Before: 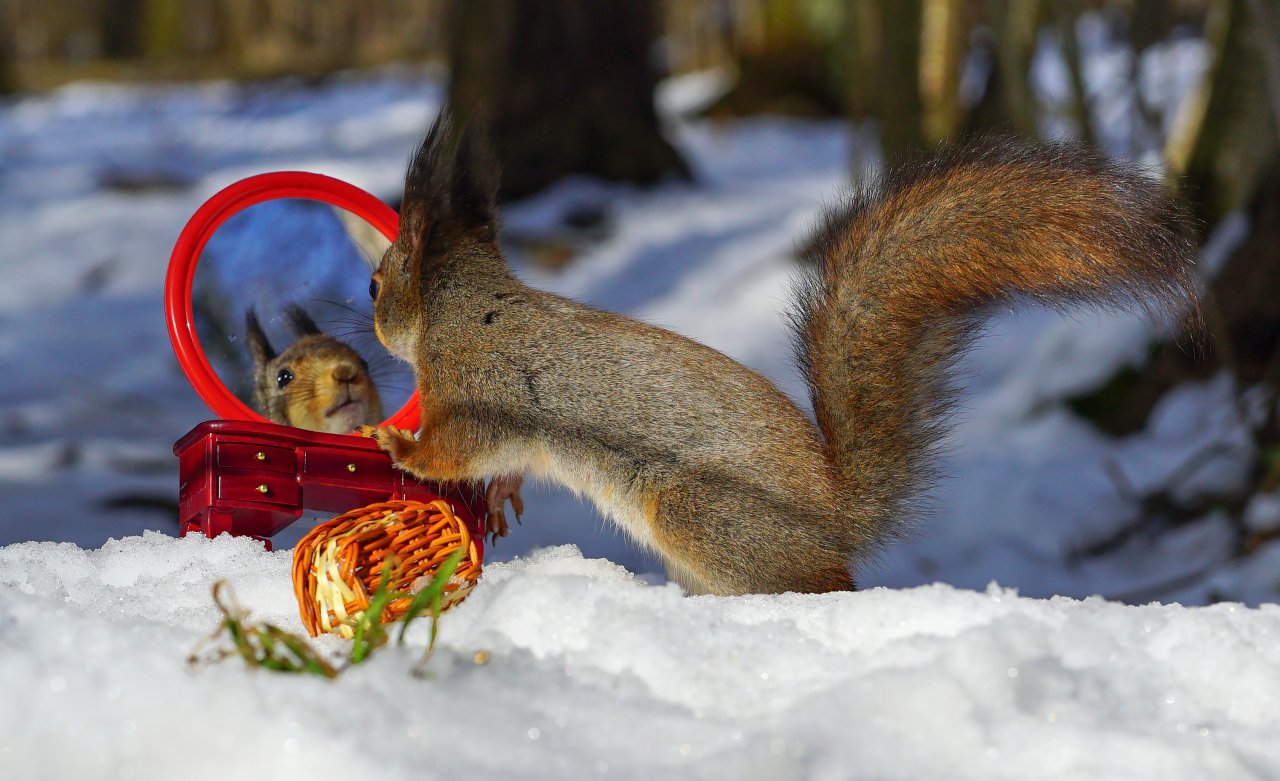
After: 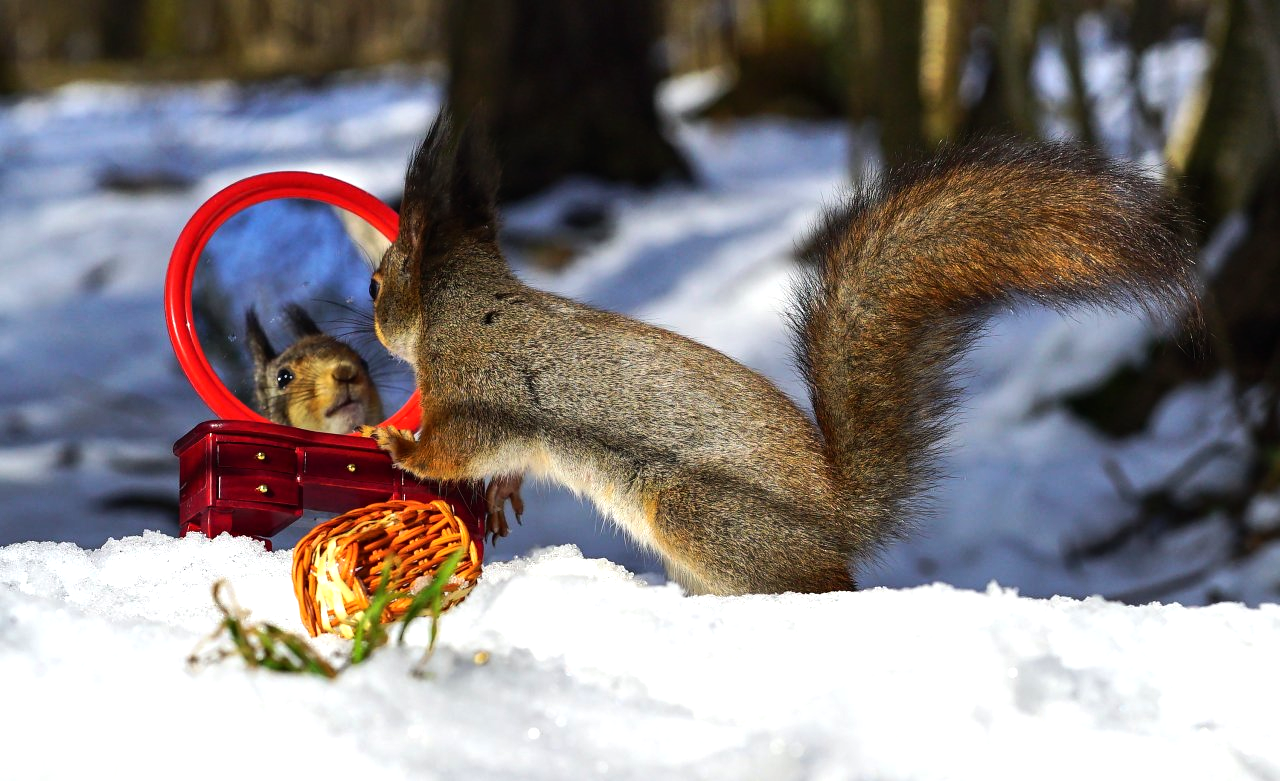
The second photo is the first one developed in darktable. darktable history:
tone equalizer: -8 EV -0.747 EV, -7 EV -0.72 EV, -6 EV -0.621 EV, -5 EV -0.42 EV, -3 EV 0.401 EV, -2 EV 0.6 EV, -1 EV 0.698 EV, +0 EV 0.761 EV, edges refinement/feathering 500, mask exposure compensation -1.57 EV, preserve details no
